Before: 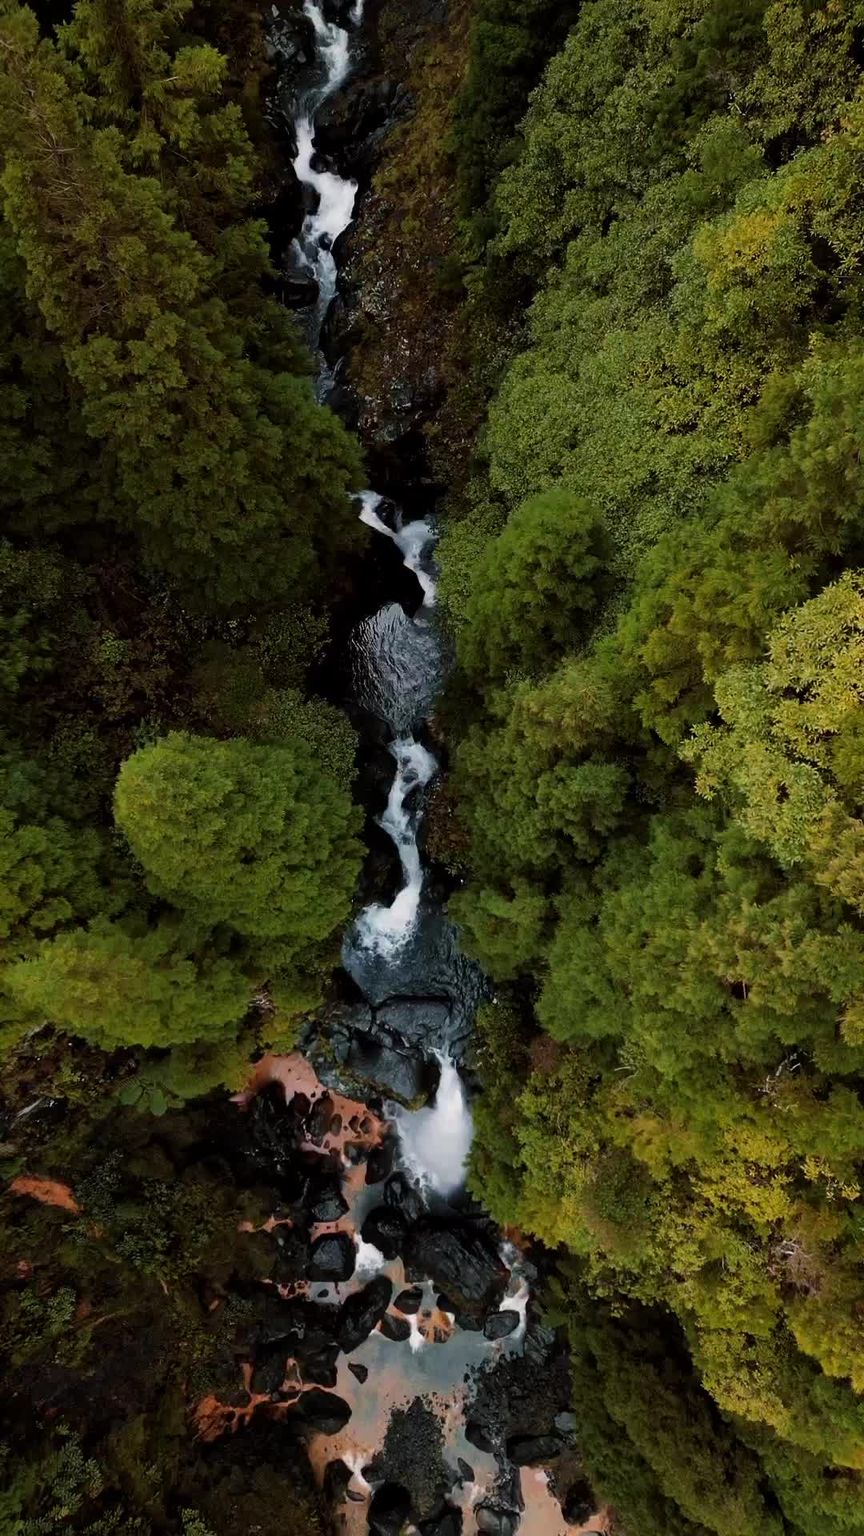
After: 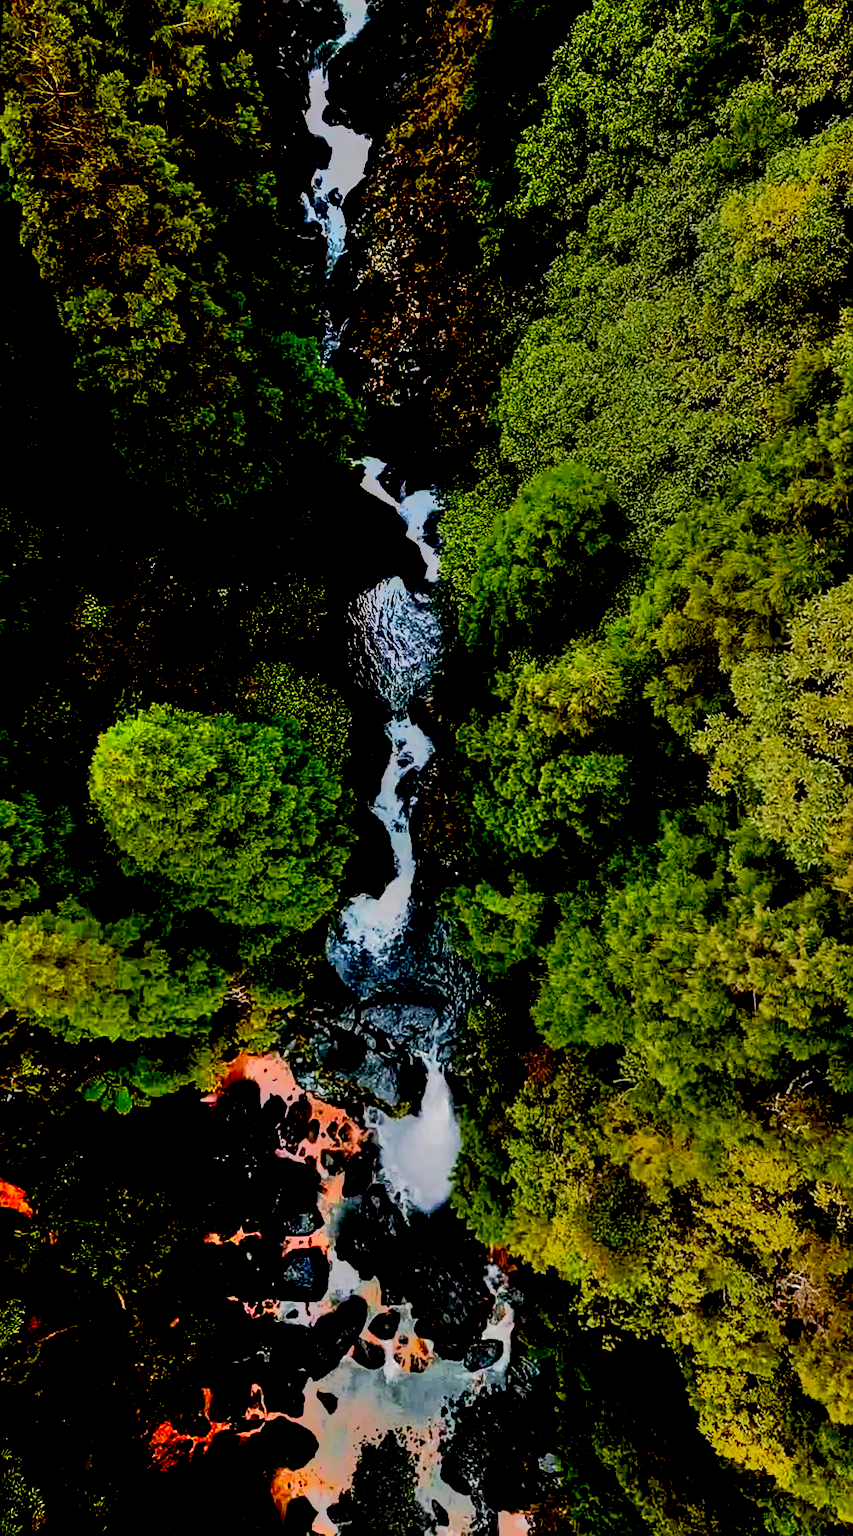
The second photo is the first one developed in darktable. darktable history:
crop and rotate: angle -1.69°
sharpen: on, module defaults
rotate and perspective: rotation 0.226°, lens shift (vertical) -0.042, crop left 0.023, crop right 0.982, crop top 0.006, crop bottom 0.994
local contrast: on, module defaults
shadows and highlights: white point adjustment -3.64, highlights -63.34, highlights color adjustment 42%, soften with gaussian
exposure: black level correction 0.031, exposure 0.304 EV, compensate highlight preservation false
